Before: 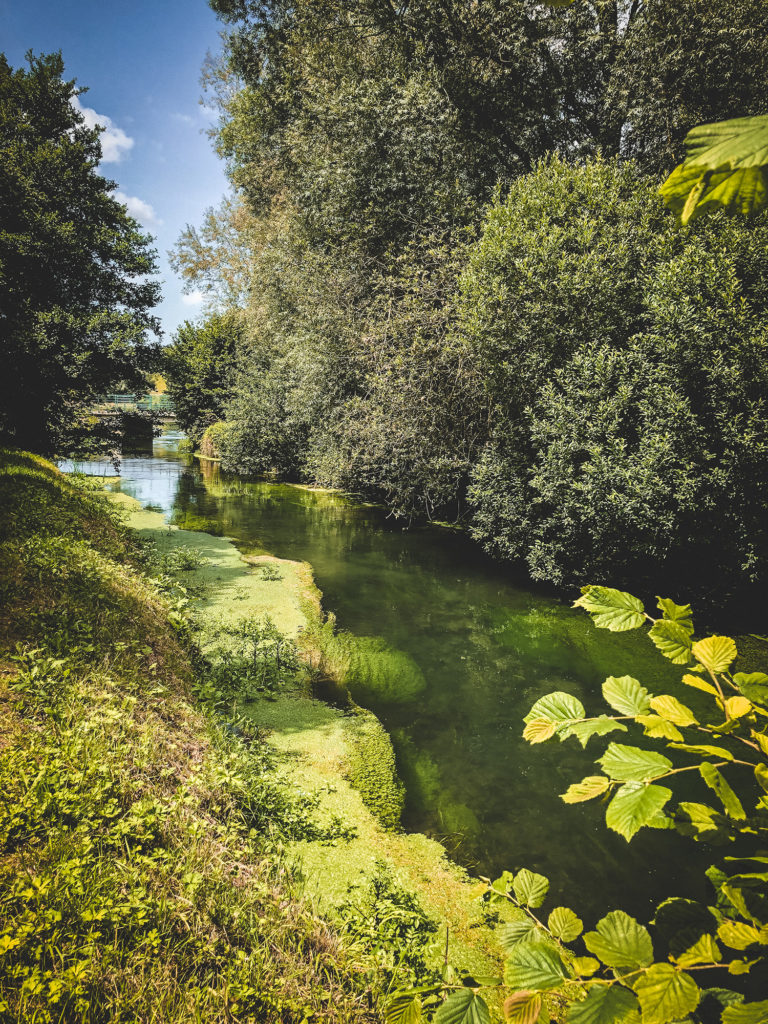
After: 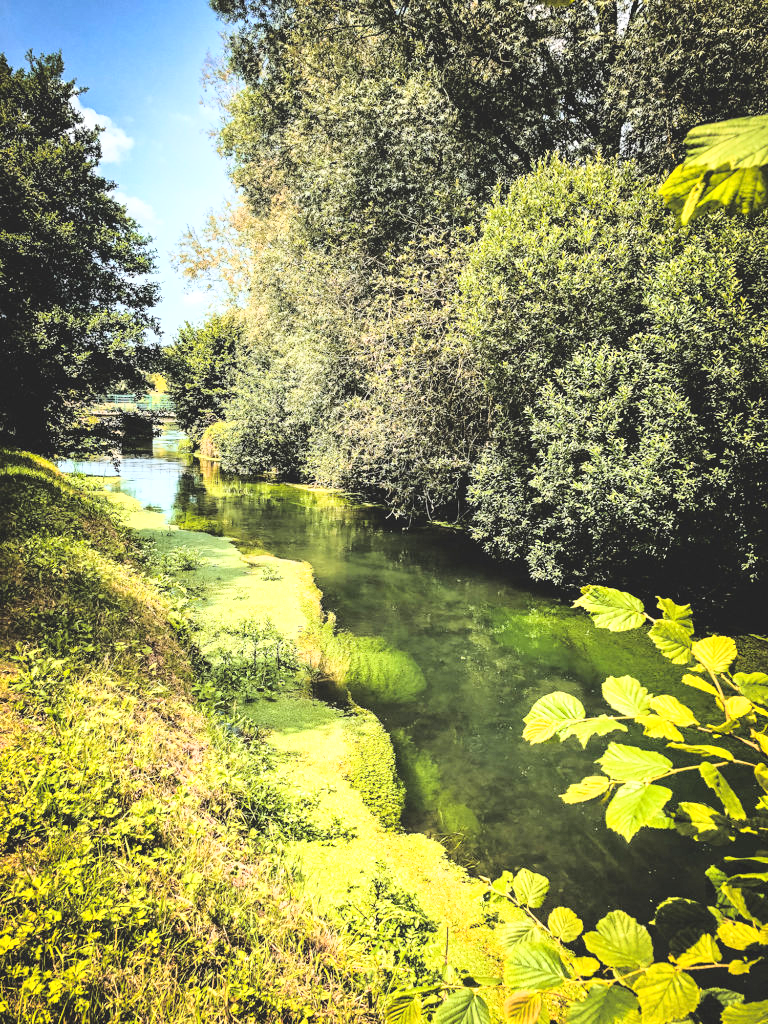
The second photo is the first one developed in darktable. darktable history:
tone equalizer: -8 EV -0.435 EV, -7 EV -0.365 EV, -6 EV -0.34 EV, -5 EV -0.246 EV, -3 EV 0.198 EV, -2 EV 0.307 EV, -1 EV 0.39 EV, +0 EV 0.403 EV, smoothing diameter 24.97%, edges refinement/feathering 12.39, preserve details guided filter
base curve: curves: ch0 [(0, 0) (0.032, 0.037) (0.105, 0.228) (0.435, 0.76) (0.856, 0.983) (1, 1)]
